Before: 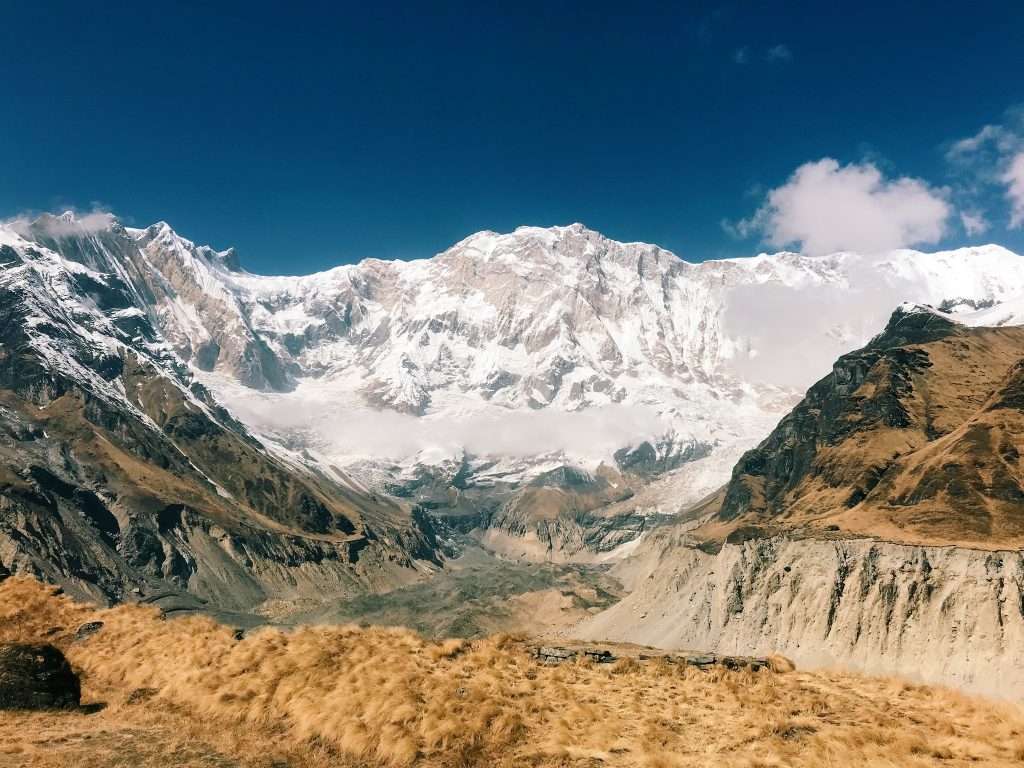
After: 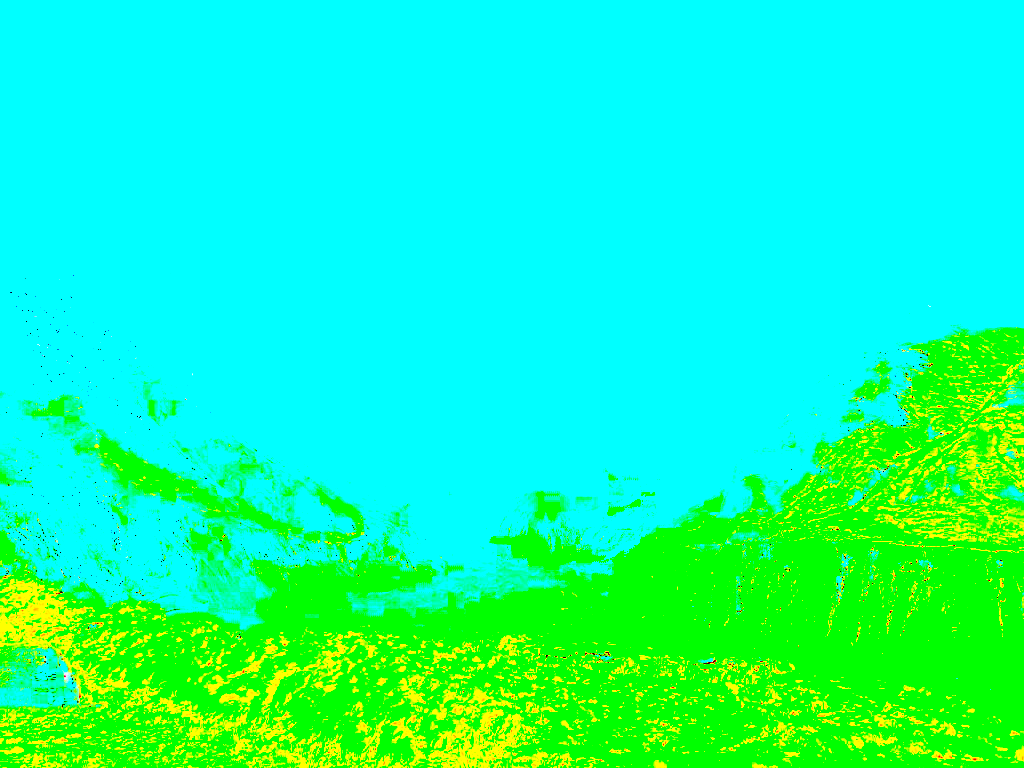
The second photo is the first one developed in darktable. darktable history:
sharpen: radius 1.909, amount 0.395, threshold 1.714
color balance rgb: highlights gain › luminance -32.842%, highlights gain › chroma 5.627%, highlights gain › hue 215.74°, perceptual saturation grading › global saturation 31.15%, perceptual brilliance grading › global brilliance 1.362%, perceptual brilliance grading › highlights 7.358%, perceptual brilliance grading › shadows -3.985%
contrast brightness saturation: contrast 0.82, brightness 0.592, saturation 0.607
exposure: exposure 7.924 EV, compensate exposure bias true, compensate highlight preservation false
velvia: on, module defaults
